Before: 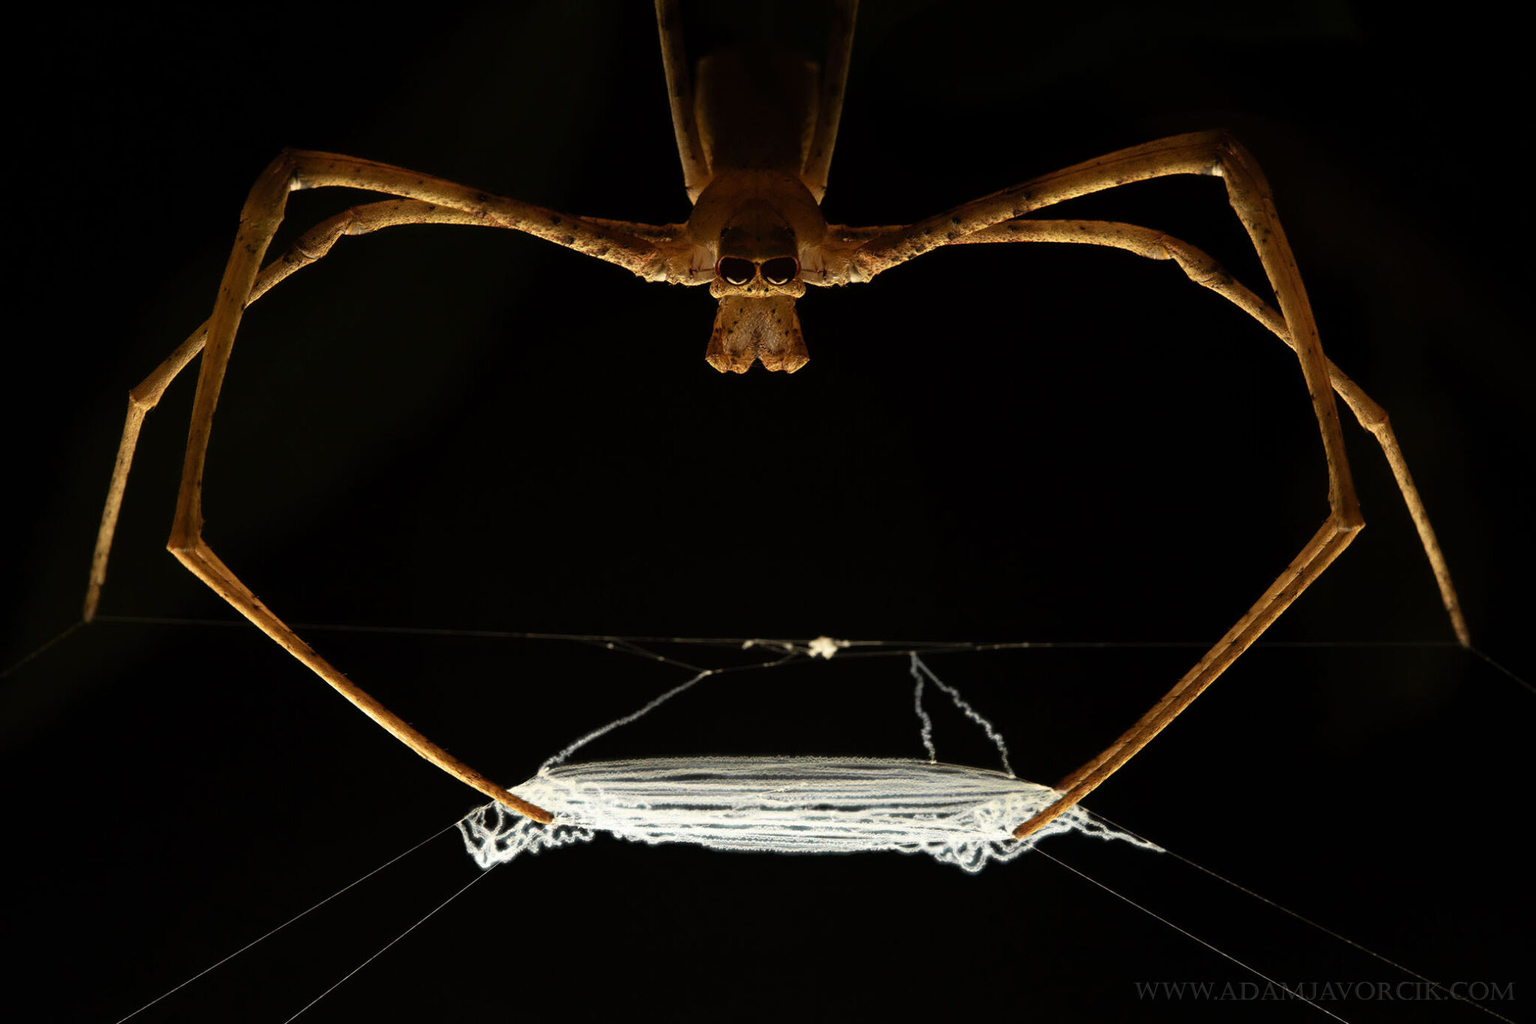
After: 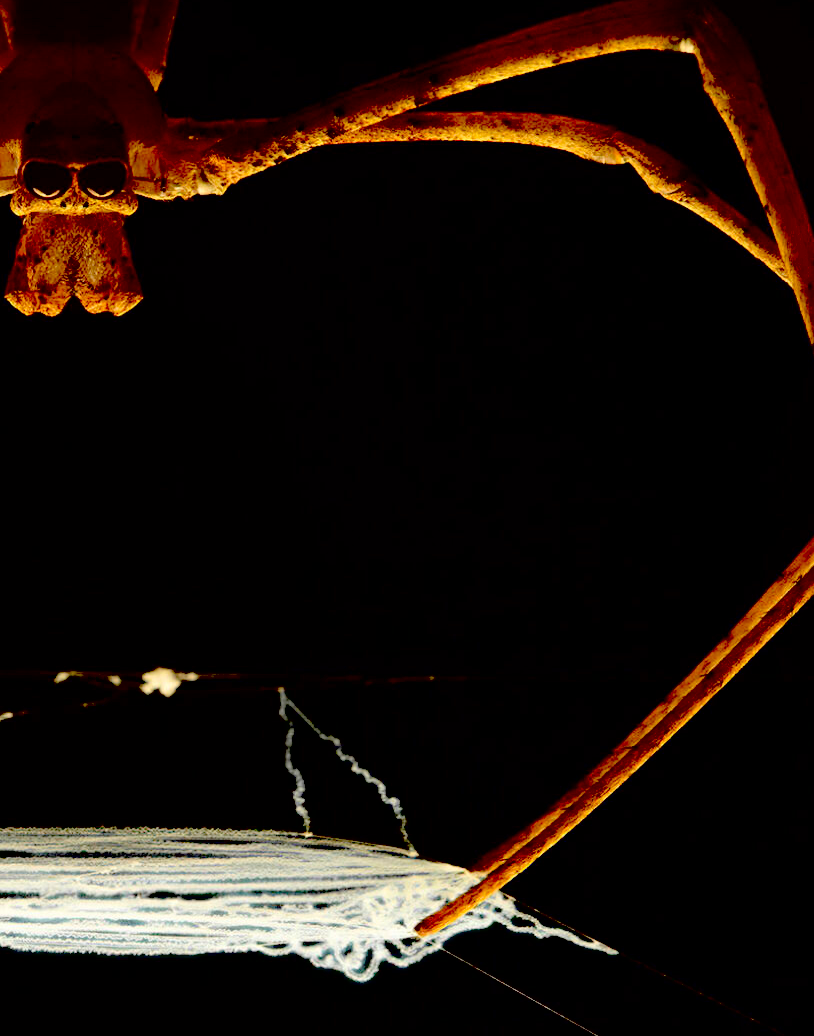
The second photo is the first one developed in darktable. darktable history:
crop: left 45.721%, top 13.393%, right 14.118%, bottom 10.01%
color correction: saturation 1.32
contrast brightness saturation: brightness 0.28
exposure: black level correction 0.056, compensate highlight preservation false
